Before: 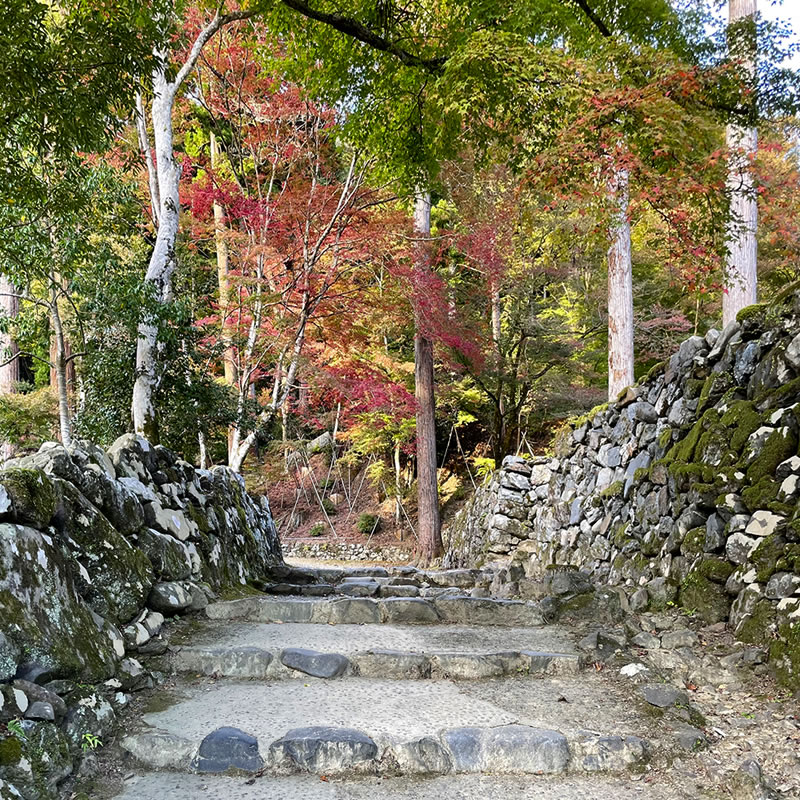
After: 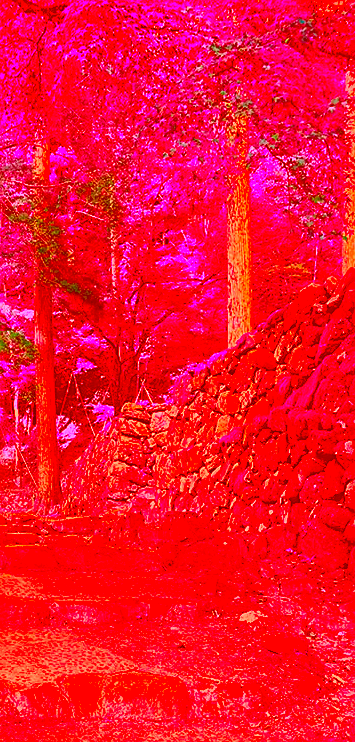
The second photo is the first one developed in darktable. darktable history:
color correction: highlights a* -39.68, highlights b* -40, shadows a* -40, shadows b* -40, saturation -3
color balance: lift [1.005, 0.99, 1.007, 1.01], gamma [1, 0.979, 1.011, 1.021], gain [0.923, 1.098, 1.025, 0.902], input saturation 90.45%, contrast 7.73%, output saturation 105.91%
sharpen: radius 1.864, amount 0.398, threshold 1.271
crop: left 47.628%, top 6.643%, right 7.874%
tone equalizer: on, module defaults
grain: coarseness 0.09 ISO, strength 10%
color balance rgb: global vibrance 1%, saturation formula JzAzBz (2021)
